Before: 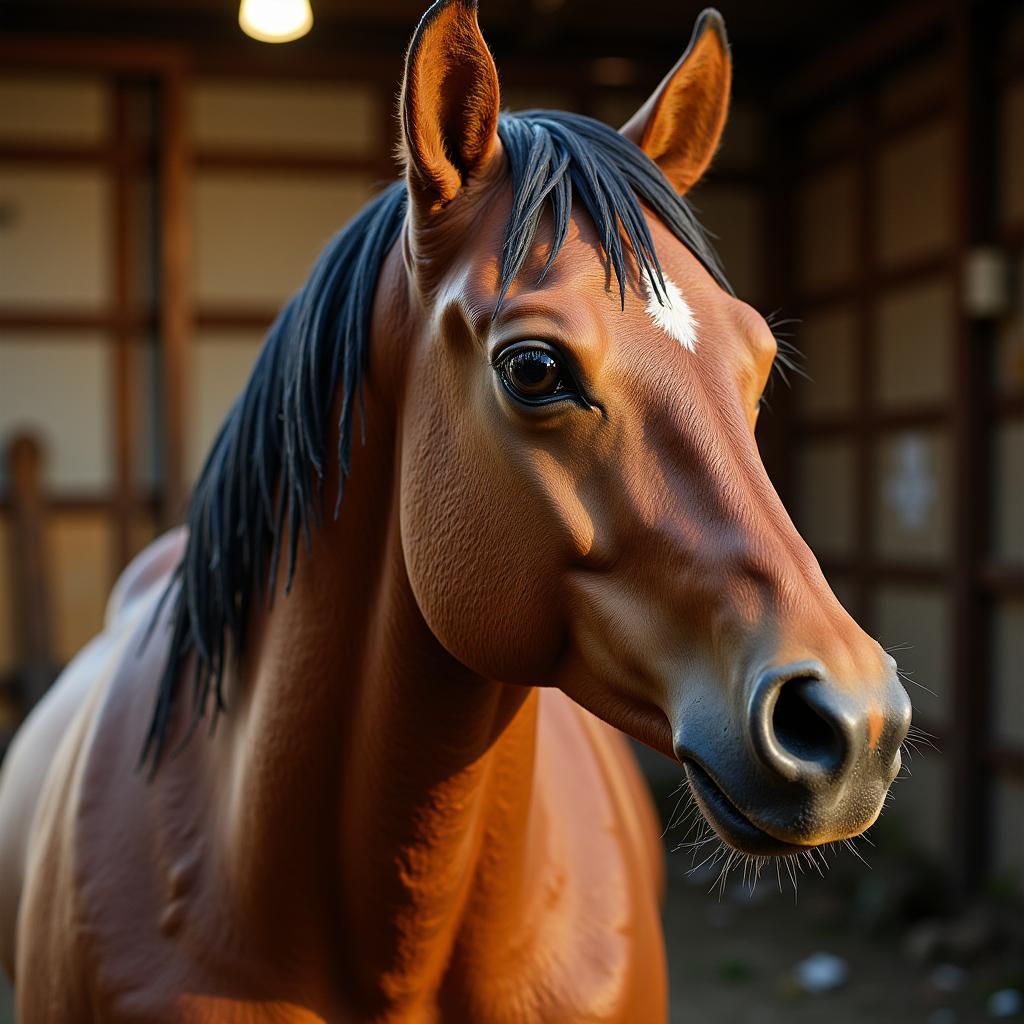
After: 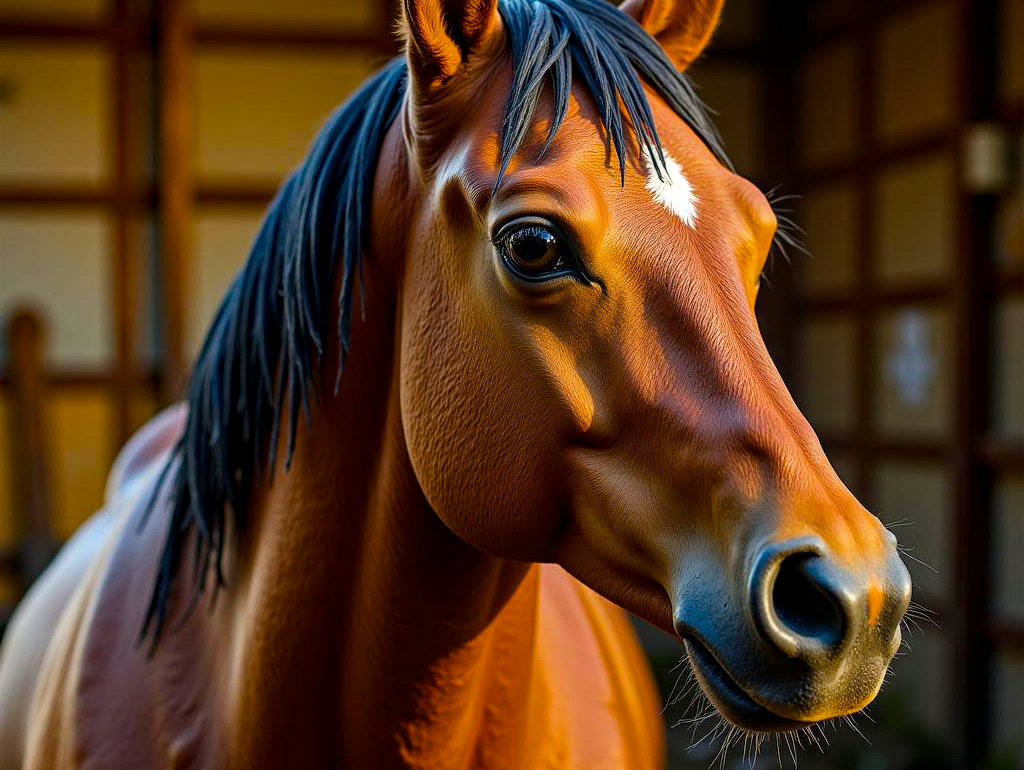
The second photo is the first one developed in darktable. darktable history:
color balance rgb: linear chroma grading › global chroma 14.64%, perceptual saturation grading › global saturation 24.959%, global vibrance 20%
local contrast: on, module defaults
crop and rotate: top 12.173%, bottom 12.563%
haze removal: compatibility mode true, adaptive false
